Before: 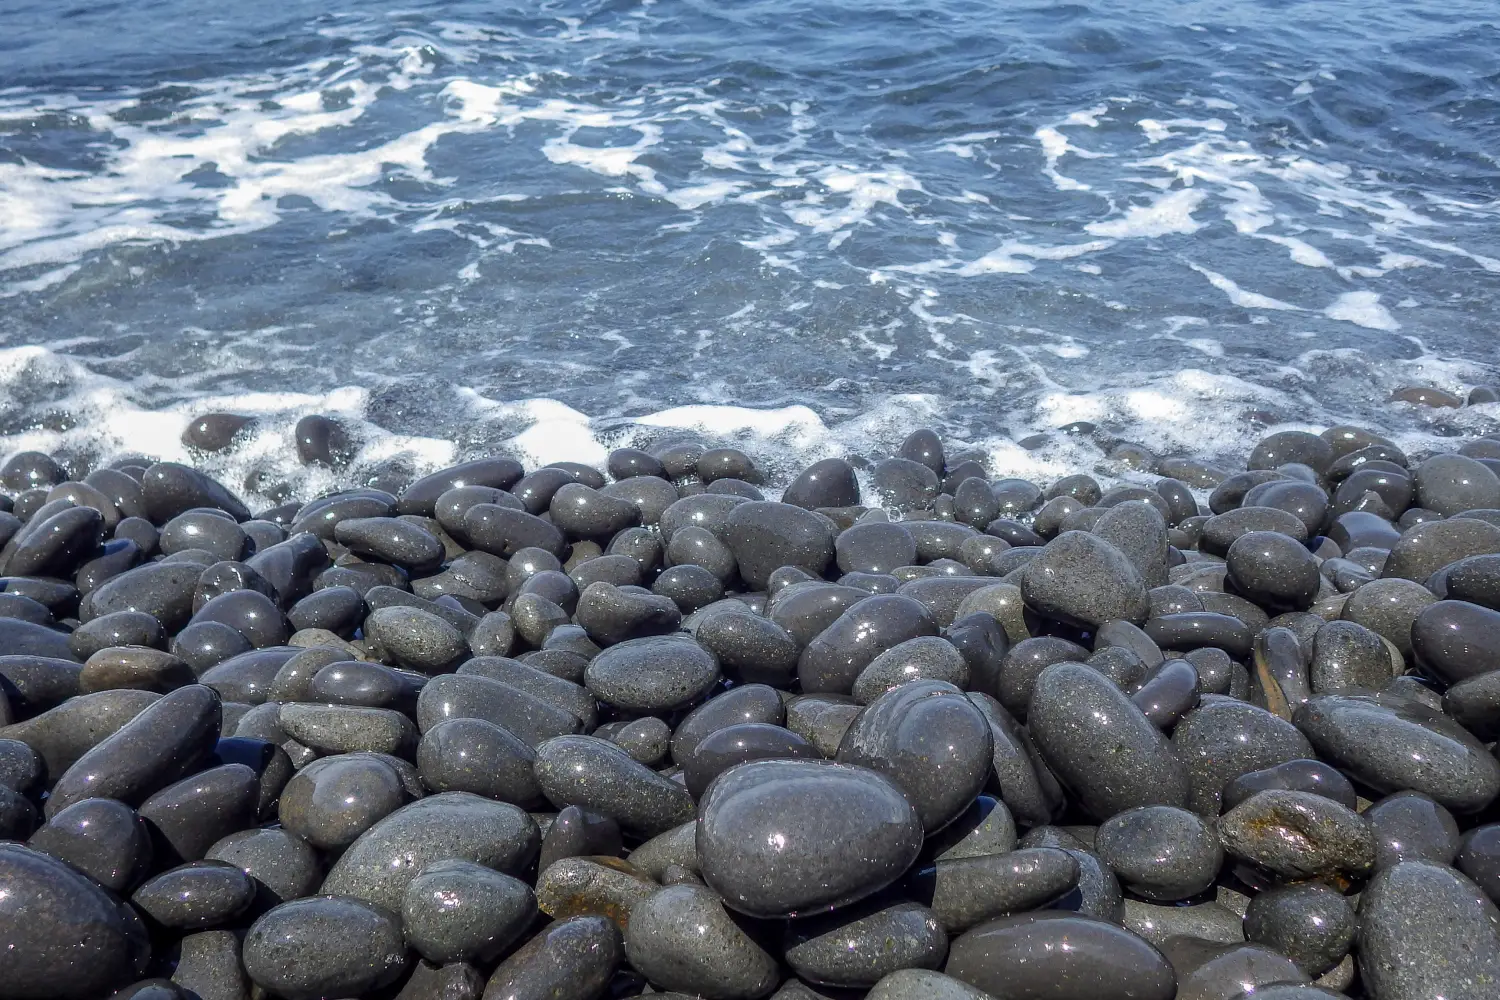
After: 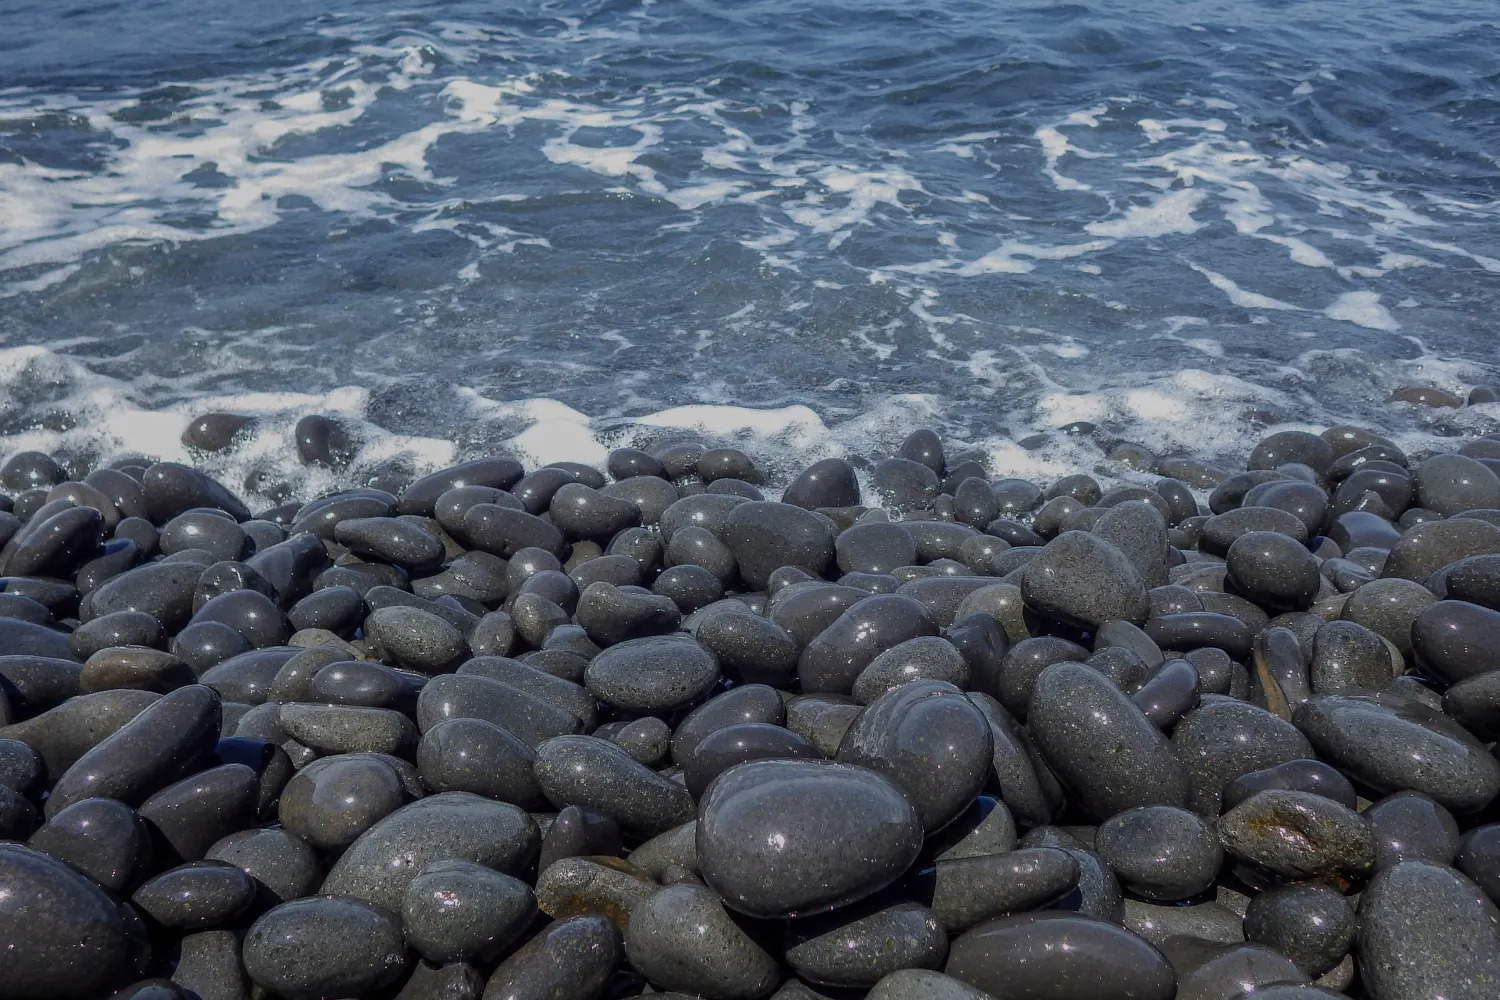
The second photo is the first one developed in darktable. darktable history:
exposure: black level correction 0, exposure -0.741 EV, compensate highlight preservation false
